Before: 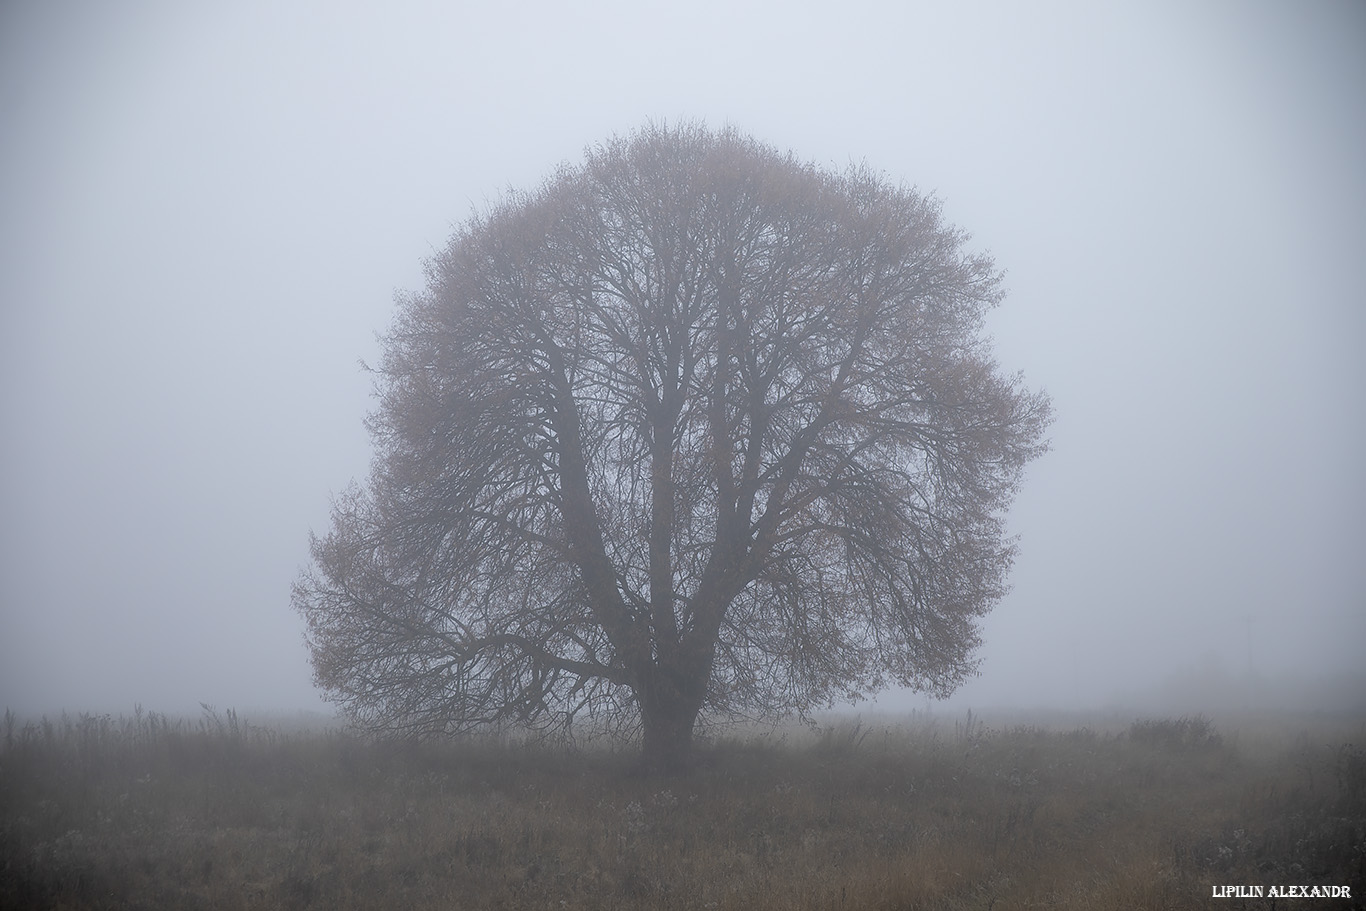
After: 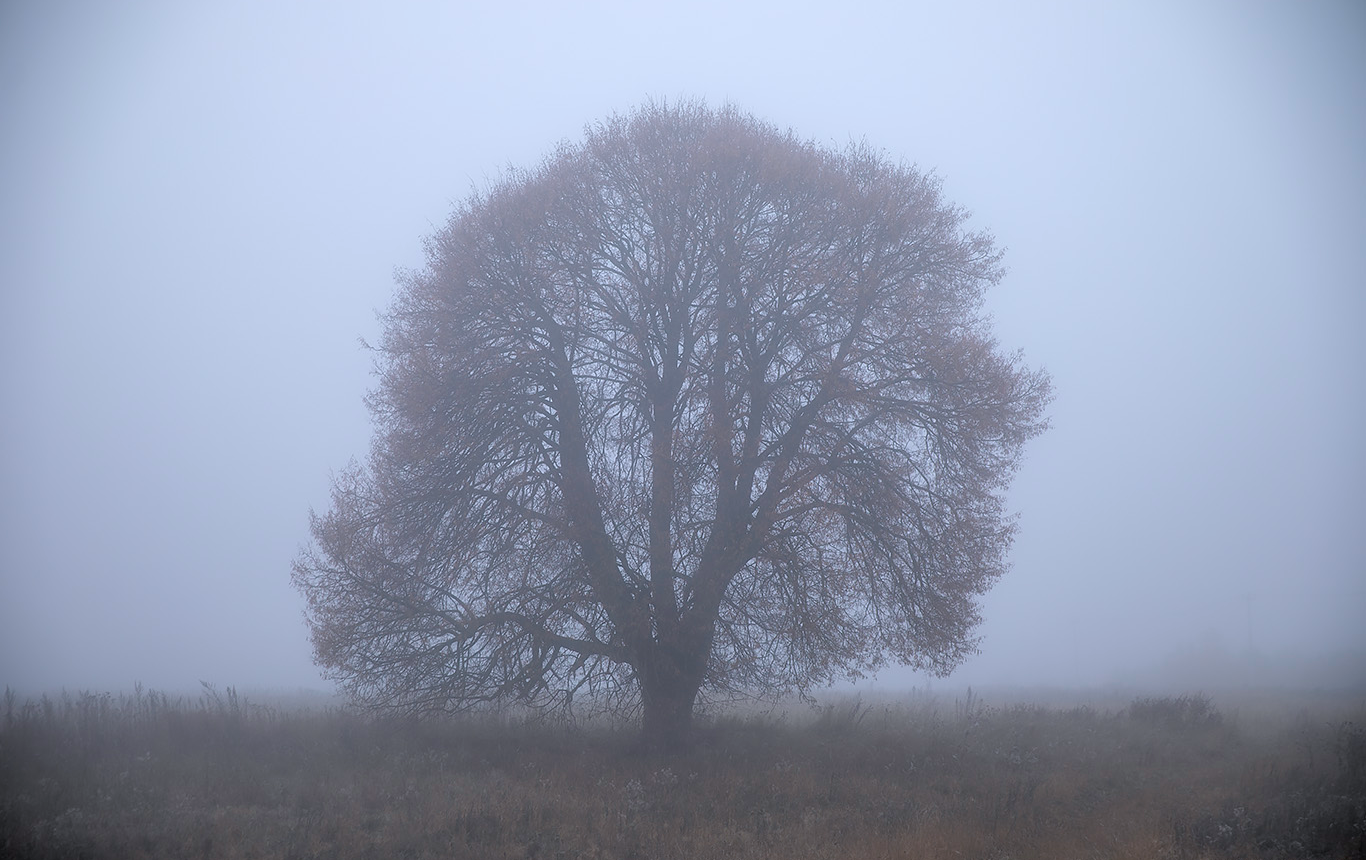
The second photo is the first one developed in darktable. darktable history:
color calibration: illuminant as shot in camera, x 0.358, y 0.373, temperature 4628.91 K
crop and rotate: top 2.479%, bottom 3.018%
